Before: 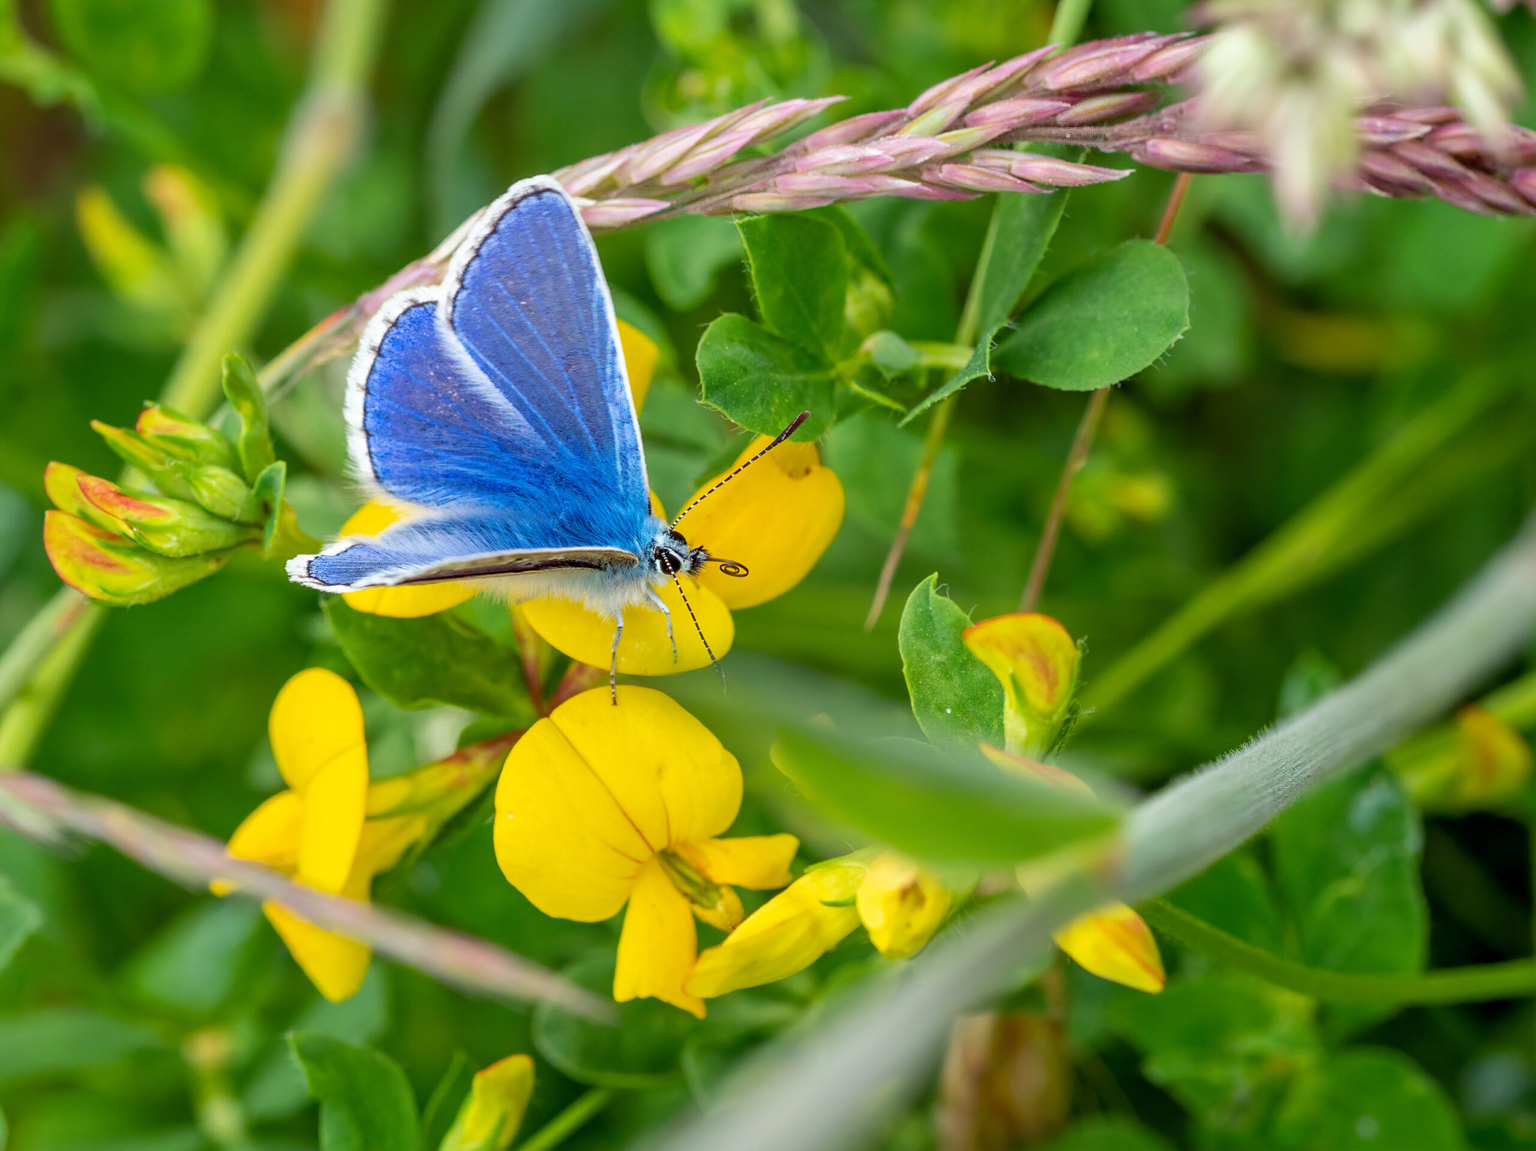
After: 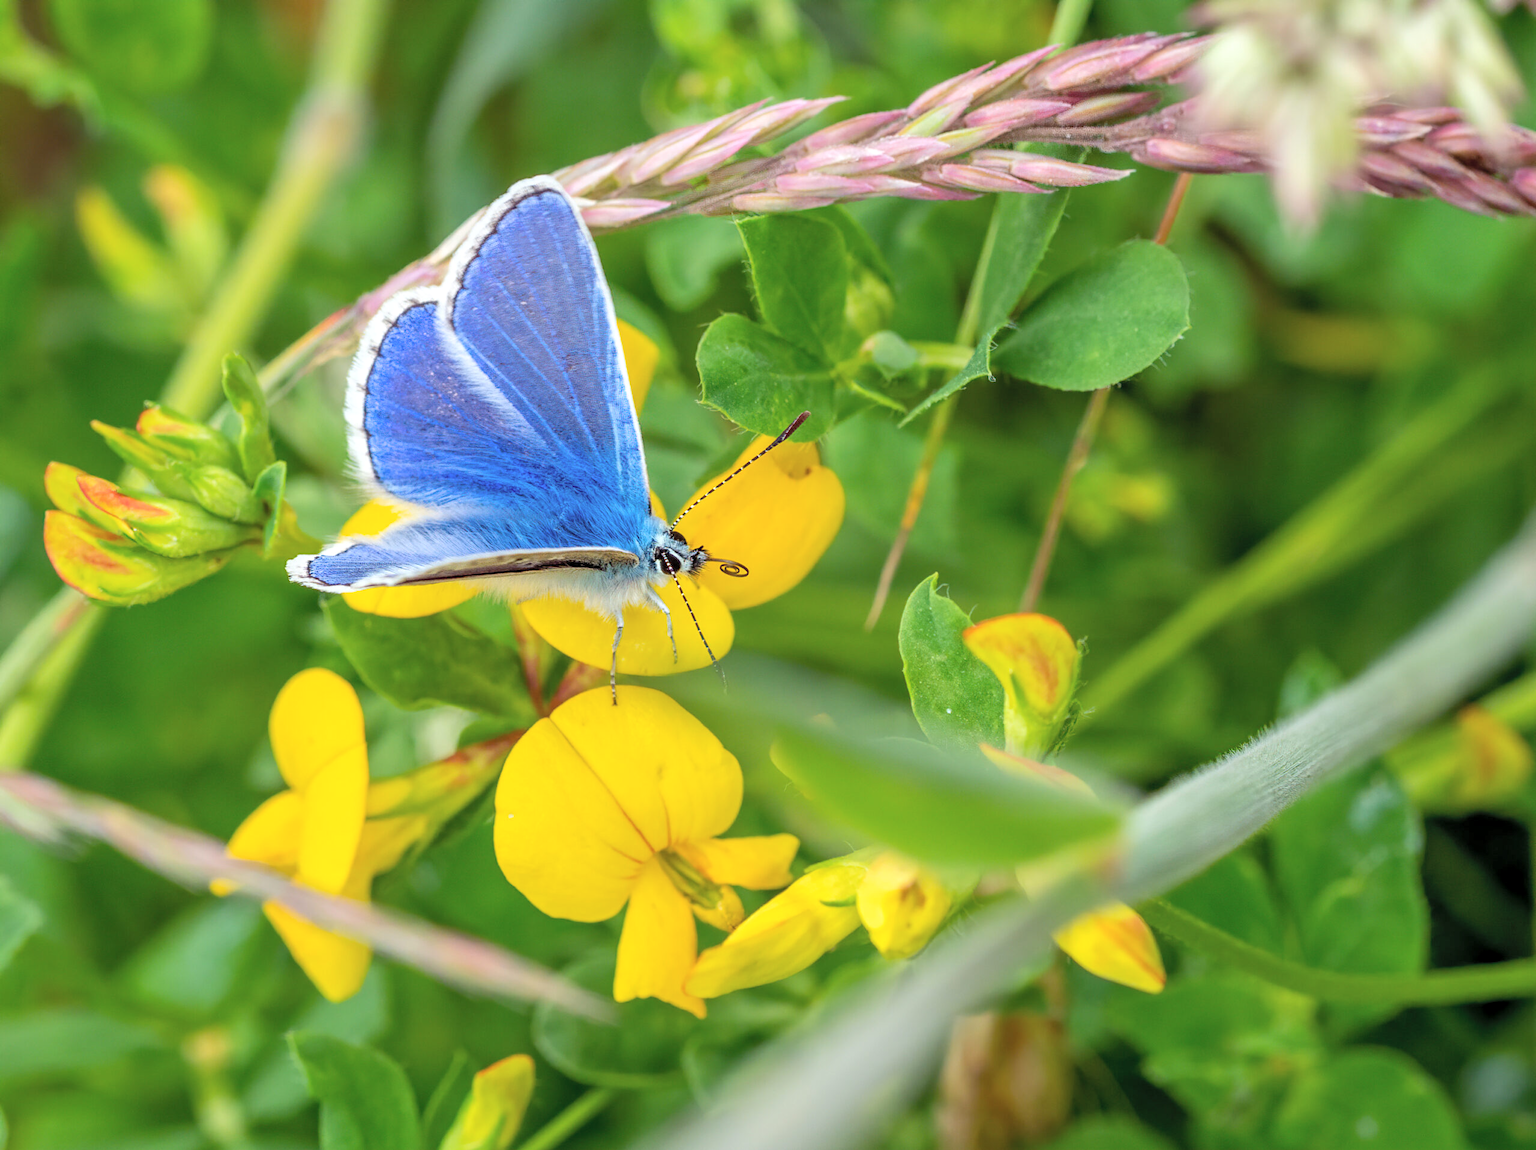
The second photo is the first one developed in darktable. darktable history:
local contrast: highlights 100%, shadows 100%, detail 120%, midtone range 0.2
contrast brightness saturation: brightness 0.15
